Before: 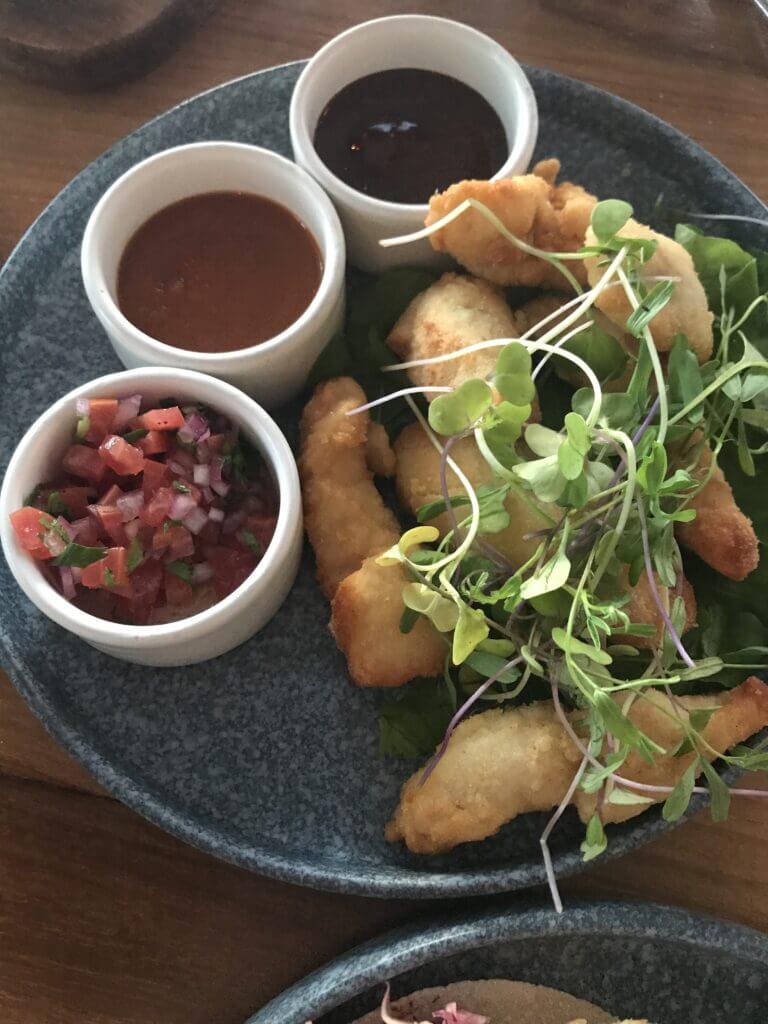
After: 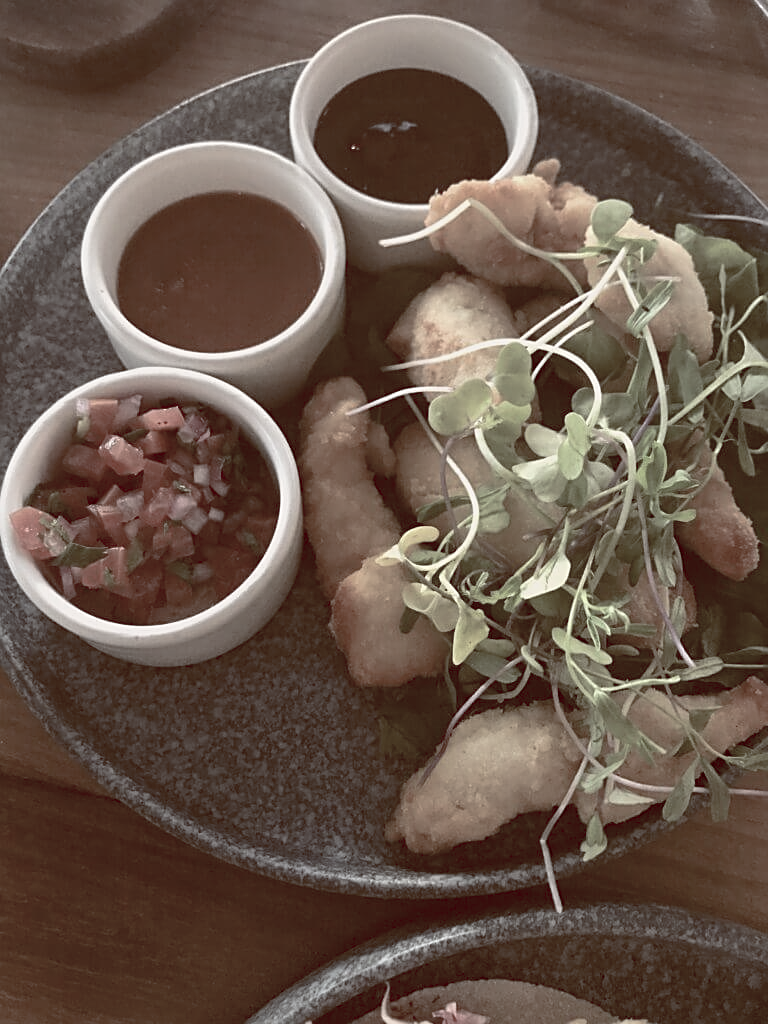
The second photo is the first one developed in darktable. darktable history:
color balance rgb: shadows lift › luminance 1%, shadows lift › chroma 0.2%, shadows lift › hue 20°, power › luminance 1%, power › chroma 0.4%, power › hue 34°, highlights gain › luminance 0.8%, highlights gain › chroma 0.4%, highlights gain › hue 44°, global offset › chroma 0.4%, global offset › hue 34°, white fulcrum 0.08 EV, linear chroma grading › shadows -7%, linear chroma grading › highlights -7%, linear chroma grading › global chroma -10%, linear chroma grading › mid-tones -8%, perceptual saturation grading › global saturation -28%, perceptual saturation grading › highlights -20%, perceptual saturation grading › mid-tones -24%, perceptual saturation grading › shadows -24%, perceptual brilliance grading › global brilliance -1%, perceptual brilliance grading › highlights -1%, perceptual brilliance grading › mid-tones -1%, perceptual brilliance grading › shadows -1%, global vibrance -17%, contrast -6%
sharpen: on, module defaults
